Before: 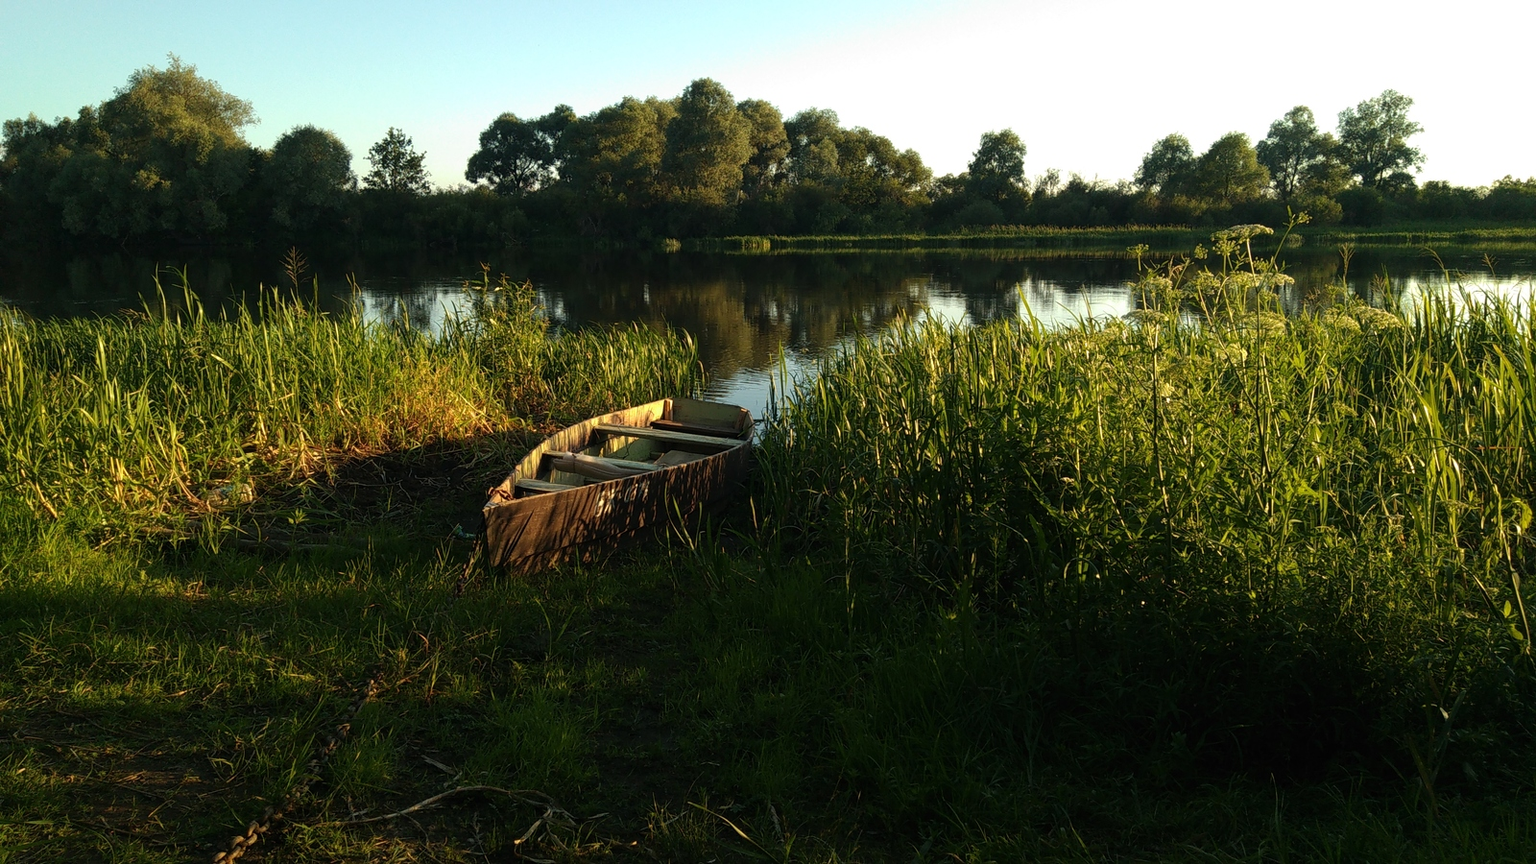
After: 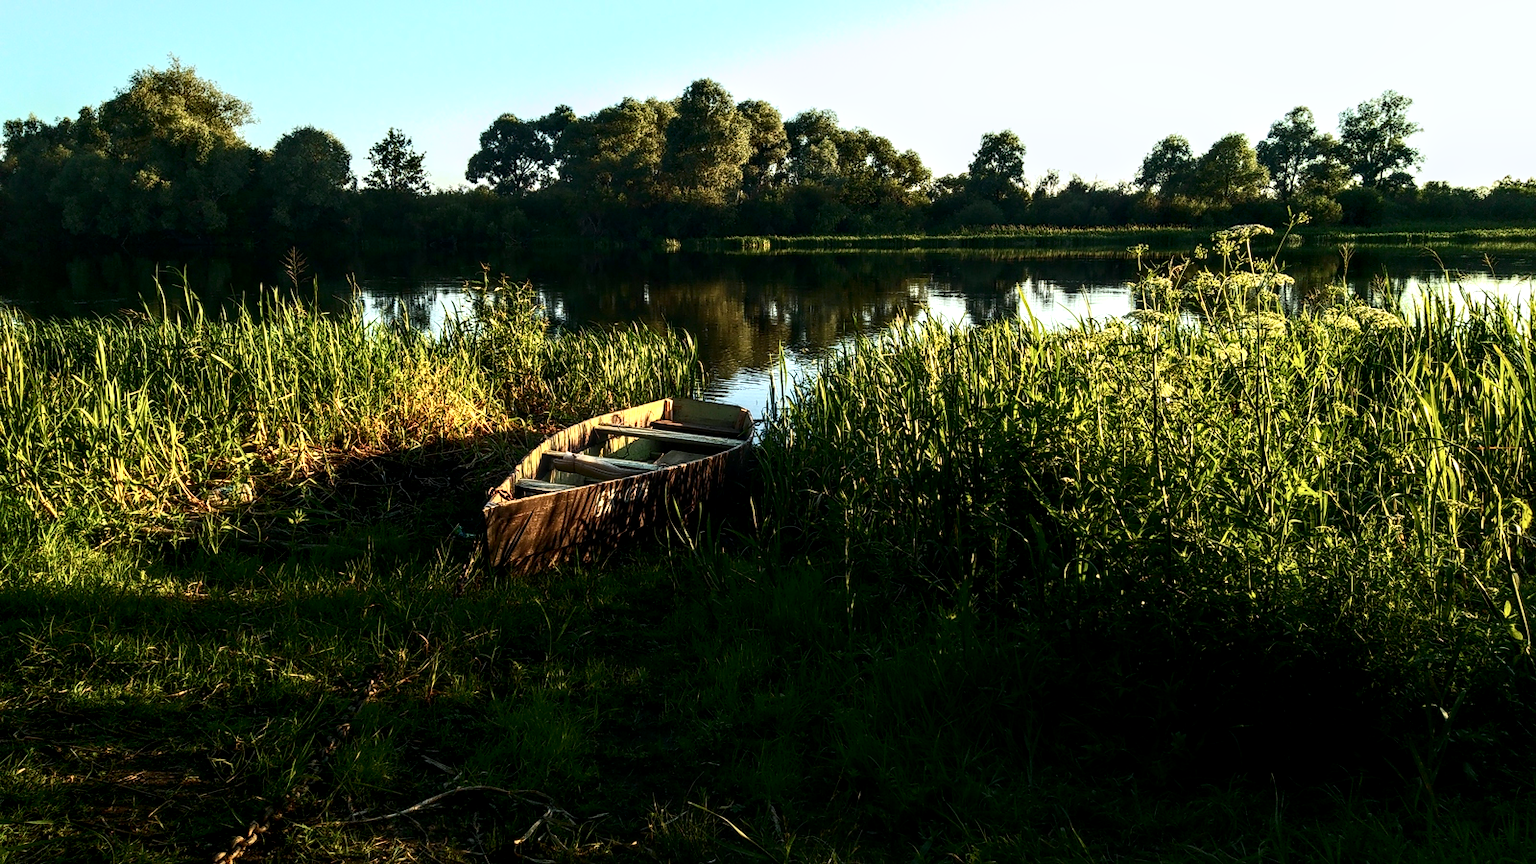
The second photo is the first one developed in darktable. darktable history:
color calibration: illuminant as shot in camera, x 0.358, y 0.373, temperature 4628.91 K
local contrast: highlights 60%, shadows 60%, detail 160%
contrast brightness saturation: contrast 0.4, brightness 0.1, saturation 0.21
